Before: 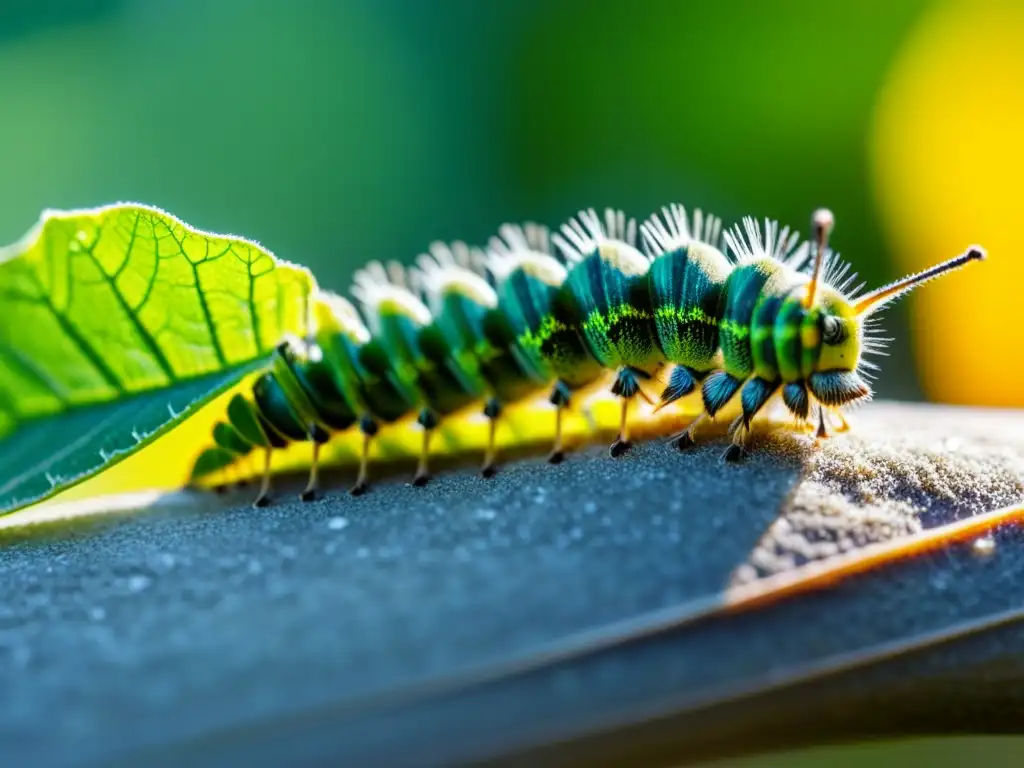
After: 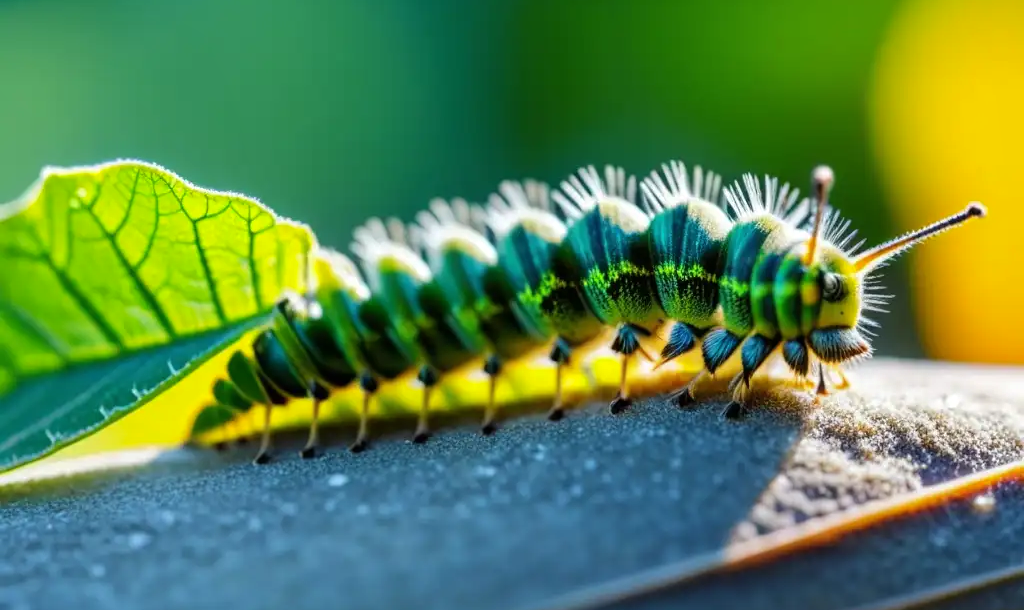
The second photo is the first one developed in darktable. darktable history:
crop and rotate: top 5.661%, bottom 14.909%
shadows and highlights: shadows 10.62, white point adjustment 0.822, highlights -38.13
